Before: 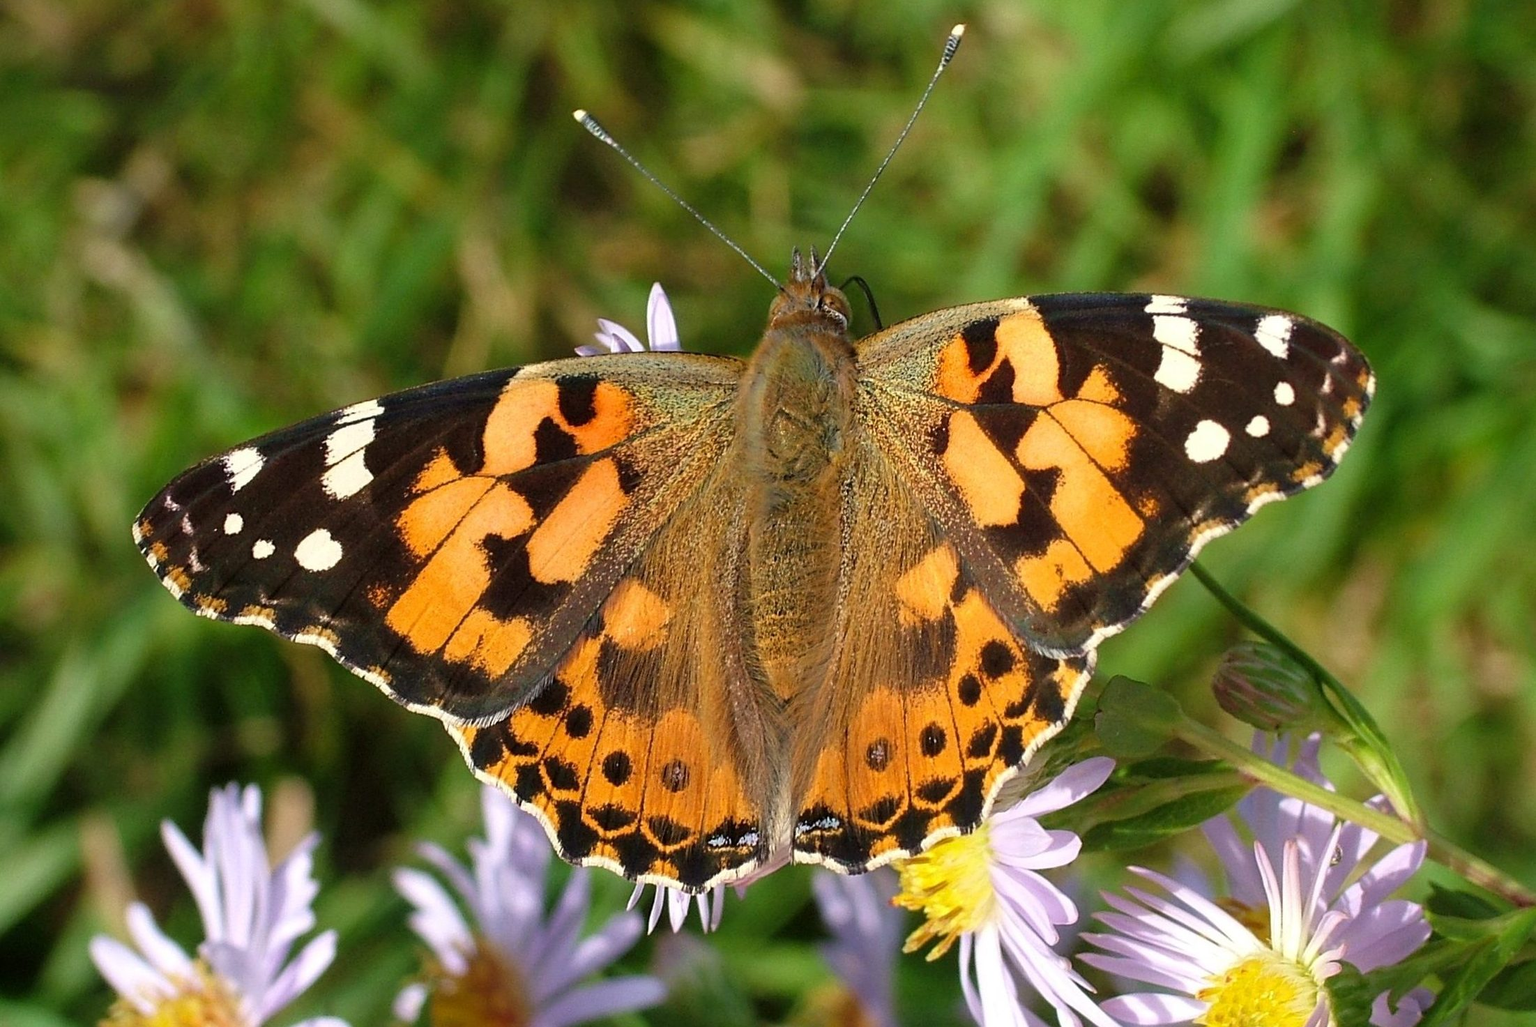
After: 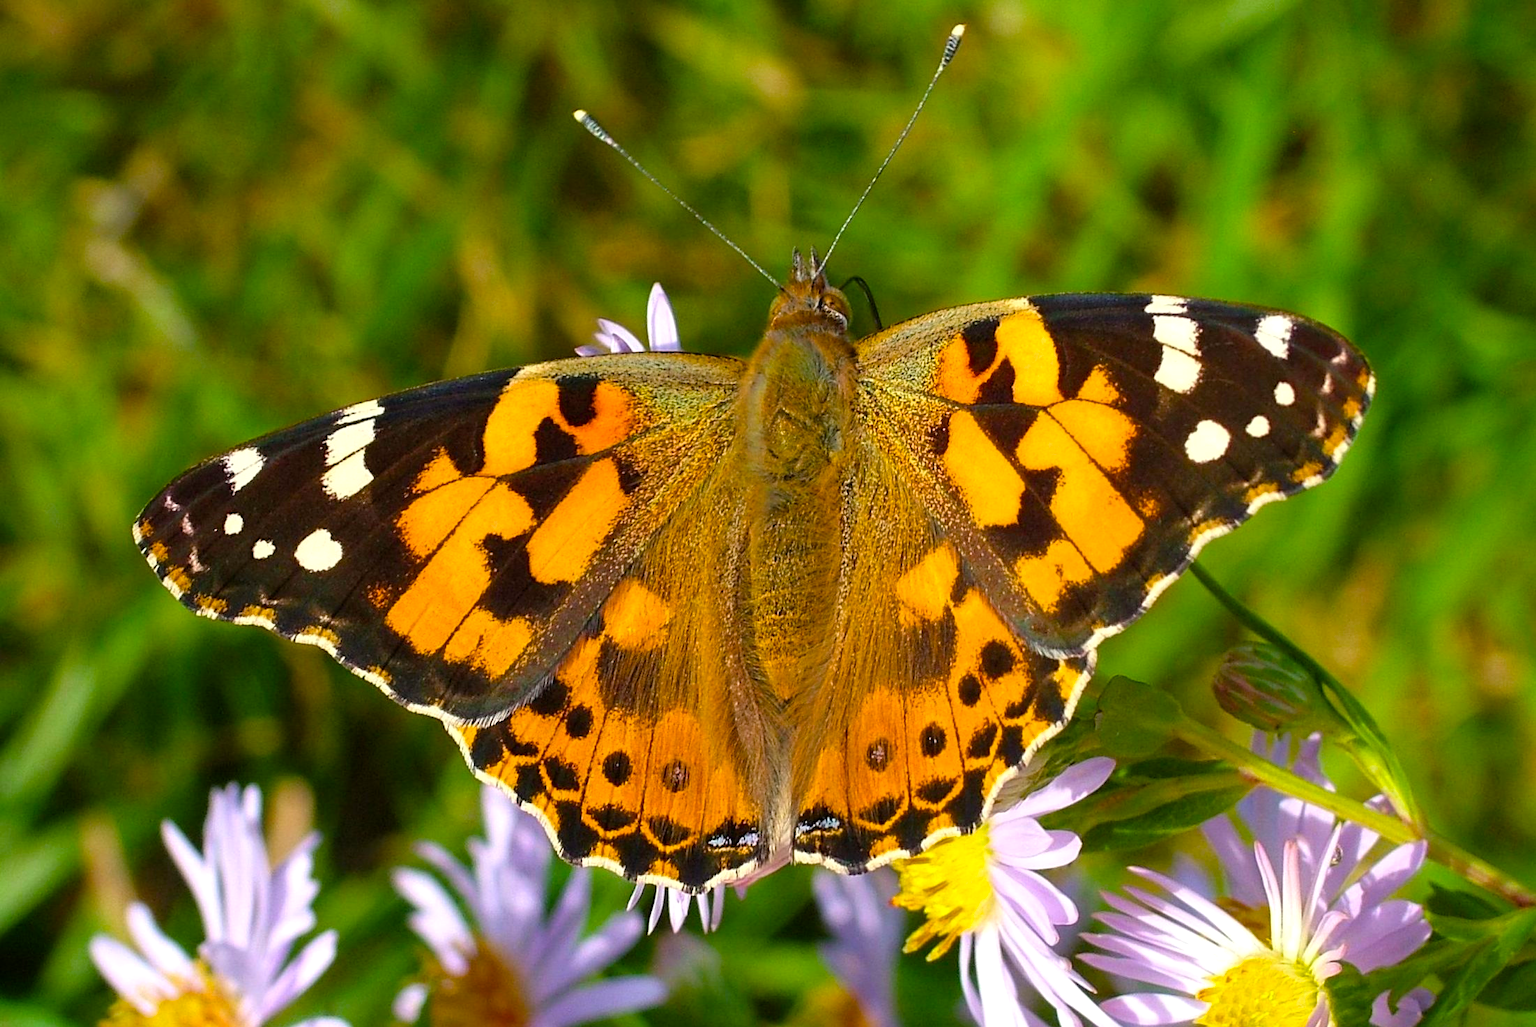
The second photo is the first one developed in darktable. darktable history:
color balance rgb: linear chroma grading › global chroma 15%, perceptual saturation grading › global saturation 30%
exposure: exposure 0.127 EV, compensate highlight preservation false
